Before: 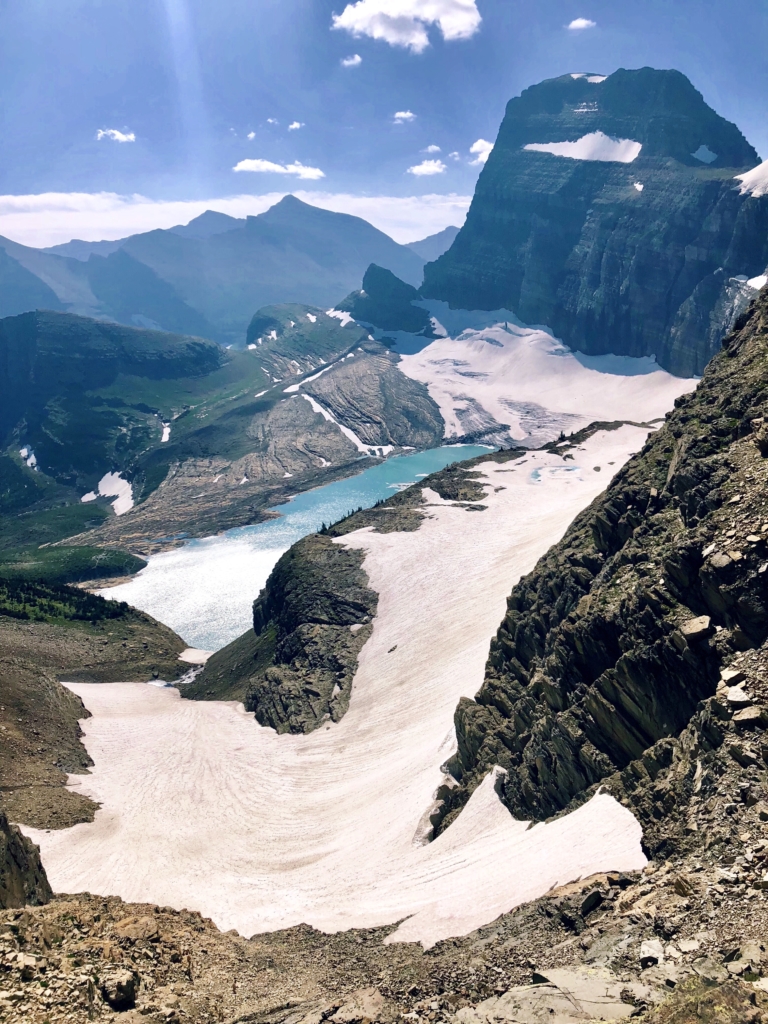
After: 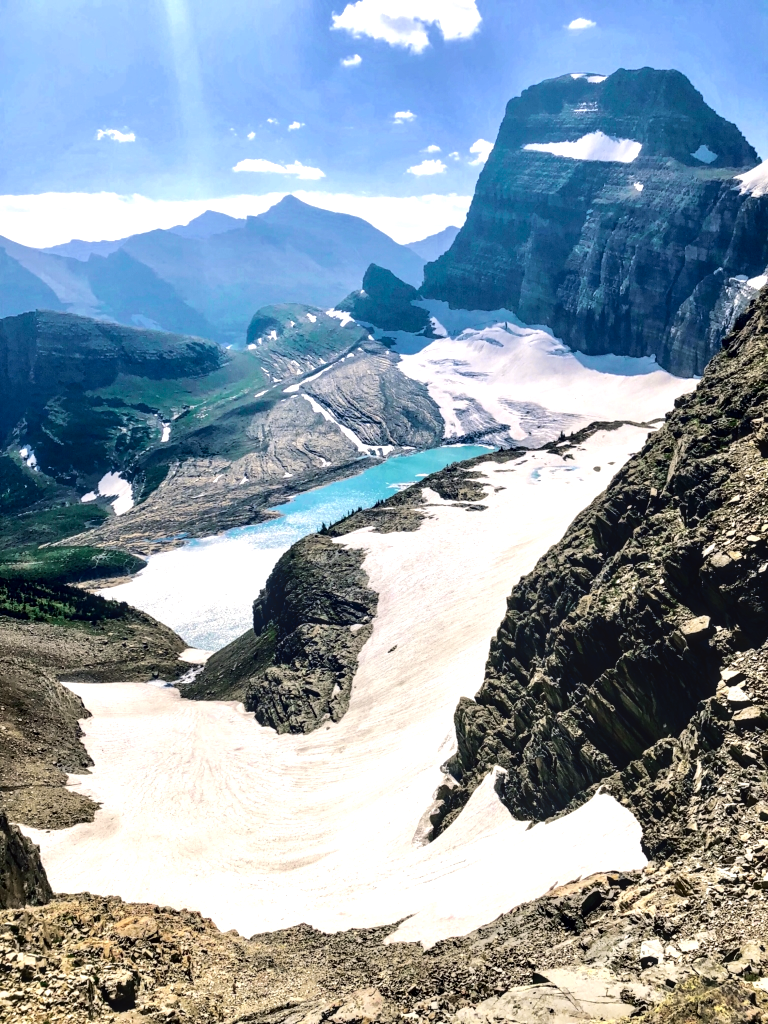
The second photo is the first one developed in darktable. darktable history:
tone equalizer: -8 EV -0.75 EV, -7 EV -0.7 EV, -6 EV -0.6 EV, -5 EV -0.4 EV, -3 EV 0.4 EV, -2 EV 0.6 EV, -1 EV 0.7 EV, +0 EV 0.75 EV, edges refinement/feathering 500, mask exposure compensation -1.57 EV, preserve details no
tone curve: curves: ch0 [(0, 0) (0.068, 0.031) (0.175, 0.139) (0.32, 0.345) (0.495, 0.544) (0.748, 0.762) (0.993, 0.954)]; ch1 [(0, 0) (0.294, 0.184) (0.34, 0.303) (0.371, 0.344) (0.441, 0.408) (0.477, 0.474) (0.499, 0.5) (0.529, 0.523) (0.677, 0.762) (1, 1)]; ch2 [(0, 0) (0.431, 0.419) (0.495, 0.502) (0.524, 0.534) (0.557, 0.56) (0.634, 0.654) (0.728, 0.722) (1, 1)], color space Lab, independent channels, preserve colors none
local contrast: detail 130%
